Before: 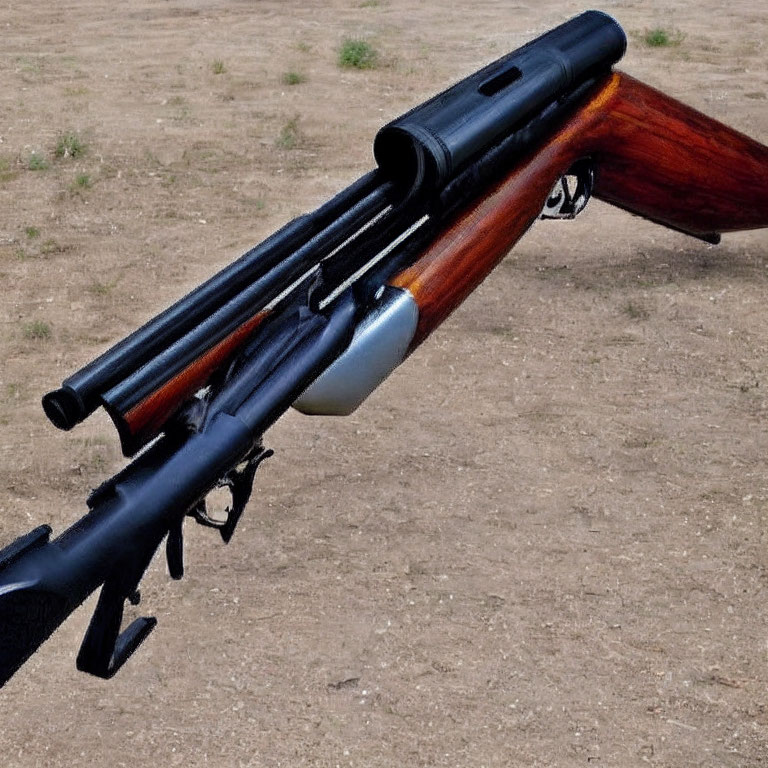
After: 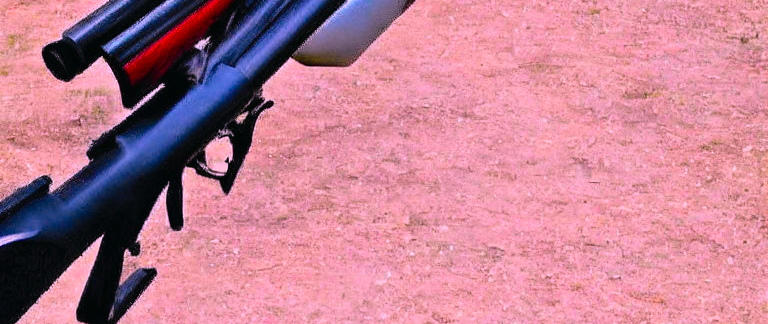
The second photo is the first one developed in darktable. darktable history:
color correction: highlights a* 19.5, highlights b* -11.53, saturation 1.69
tone curve: curves: ch0 [(0, 0.012) (0.144, 0.137) (0.326, 0.386) (0.489, 0.573) (0.656, 0.763) (0.849, 0.902) (1, 0.974)]; ch1 [(0, 0) (0.366, 0.367) (0.475, 0.453) (0.494, 0.493) (0.504, 0.497) (0.544, 0.579) (0.562, 0.619) (0.622, 0.694) (1, 1)]; ch2 [(0, 0) (0.333, 0.346) (0.375, 0.375) (0.424, 0.43) (0.476, 0.492) (0.502, 0.503) (0.533, 0.541) (0.572, 0.615) (0.605, 0.656) (0.641, 0.709) (1, 1)], color space Lab, independent channels, preserve colors none
crop: top 45.551%, bottom 12.262%
